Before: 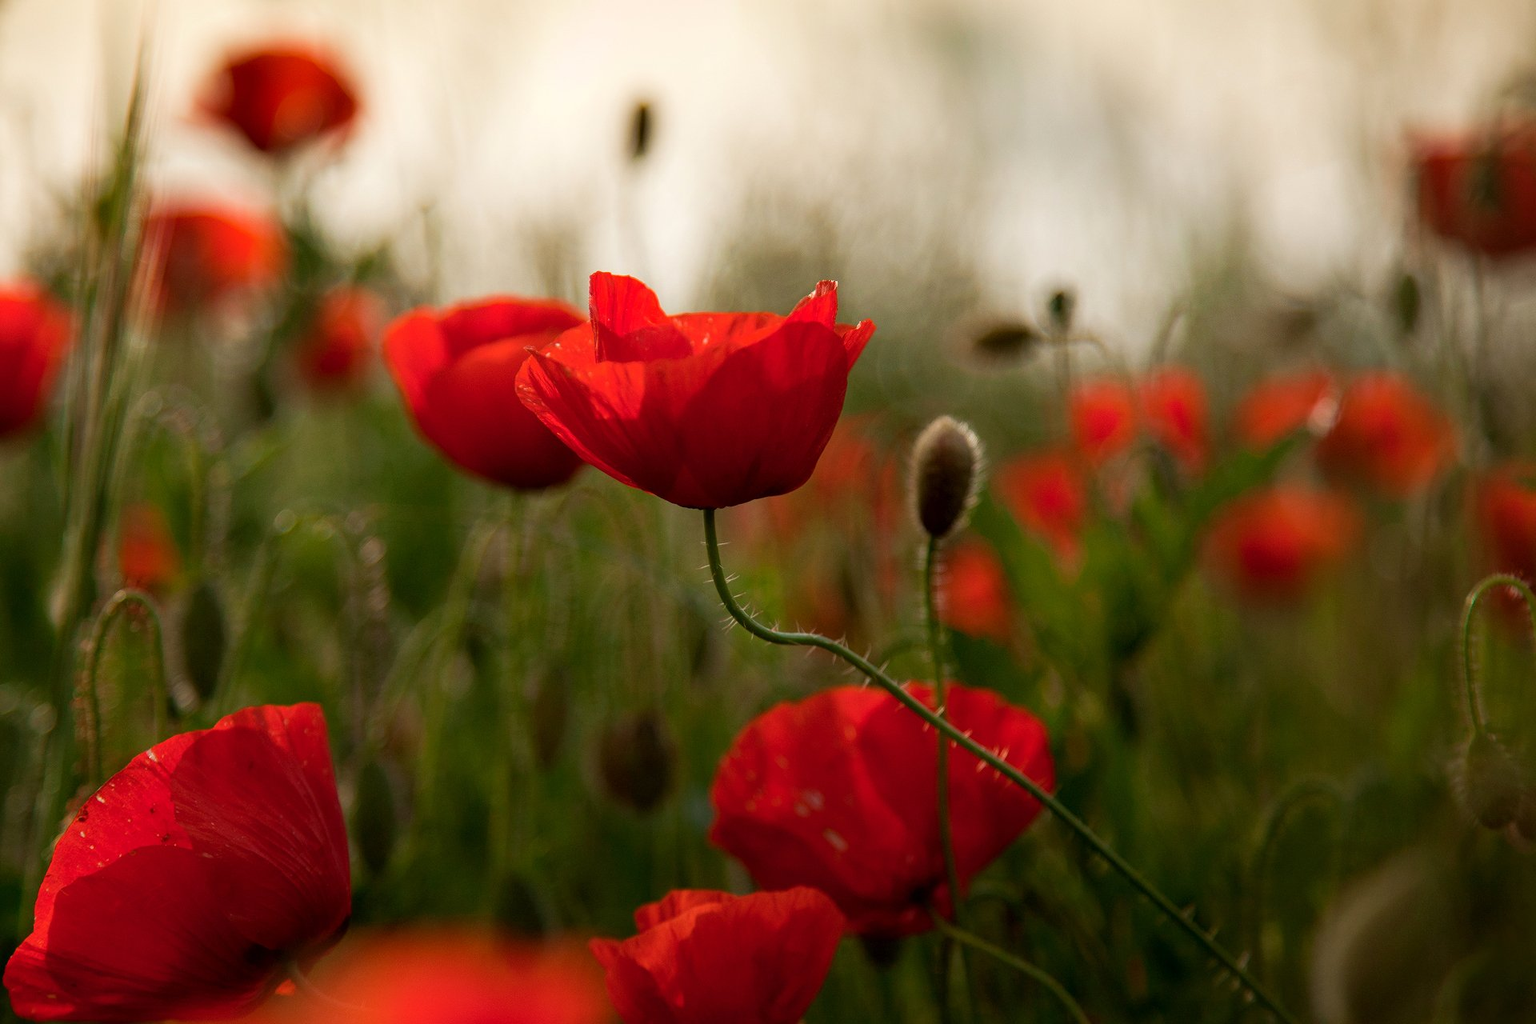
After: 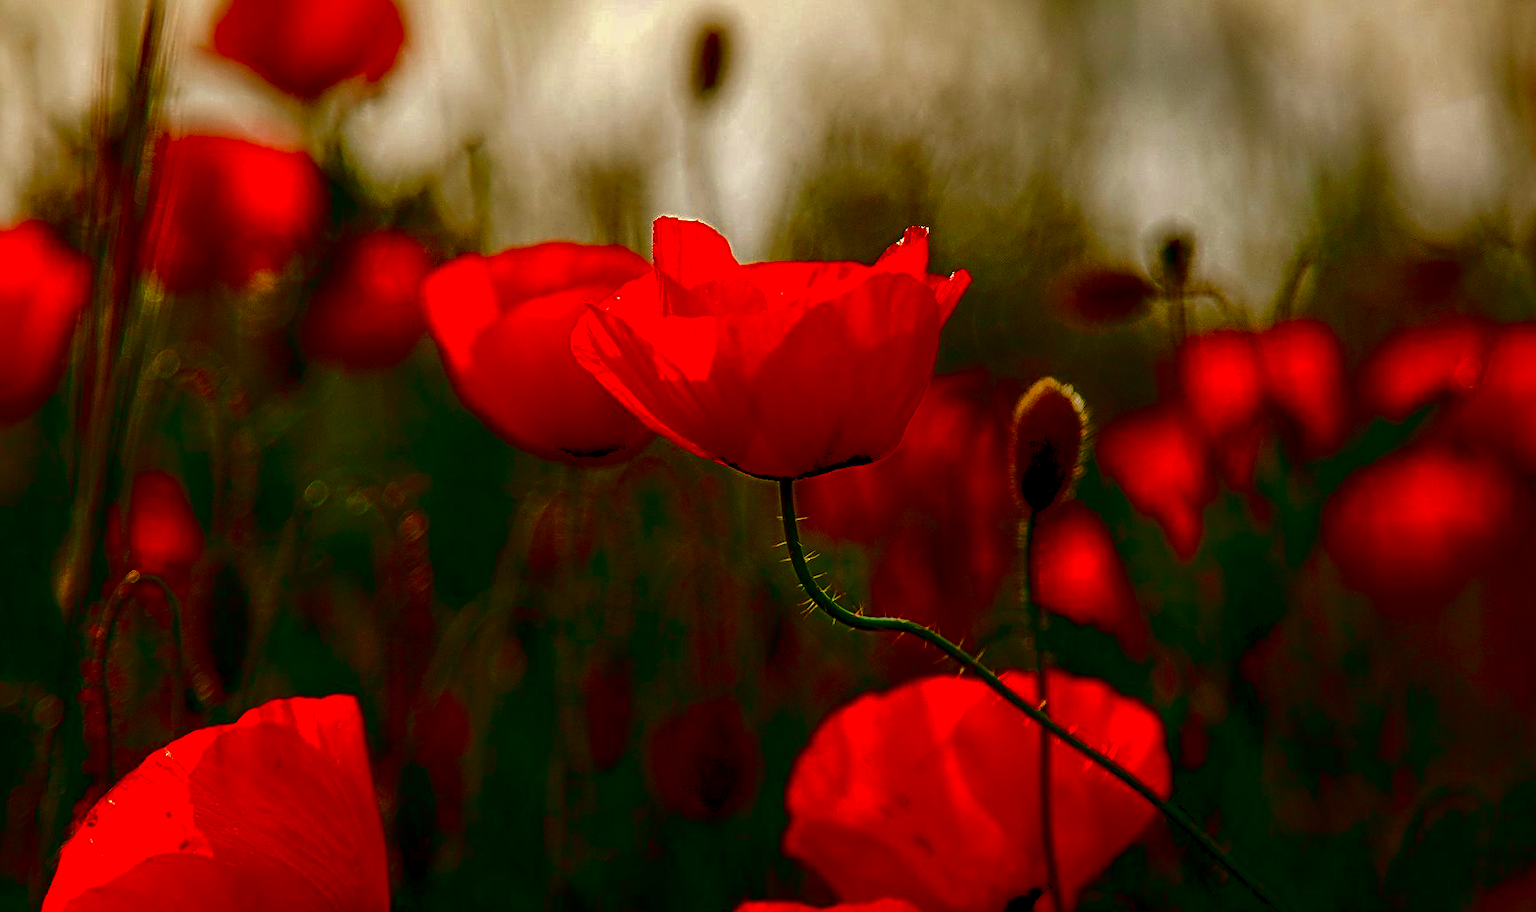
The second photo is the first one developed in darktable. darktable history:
contrast brightness saturation: brightness -0.994, saturation 0.984
levels: white 99.95%, levels [0, 0.499, 1]
crop: top 7.467%, right 9.787%, bottom 12.099%
local contrast: on, module defaults
tone equalizer: edges refinement/feathering 500, mask exposure compensation -1.57 EV, preserve details no
sharpen: radius 3.668, amount 0.916
shadows and highlights: on, module defaults
